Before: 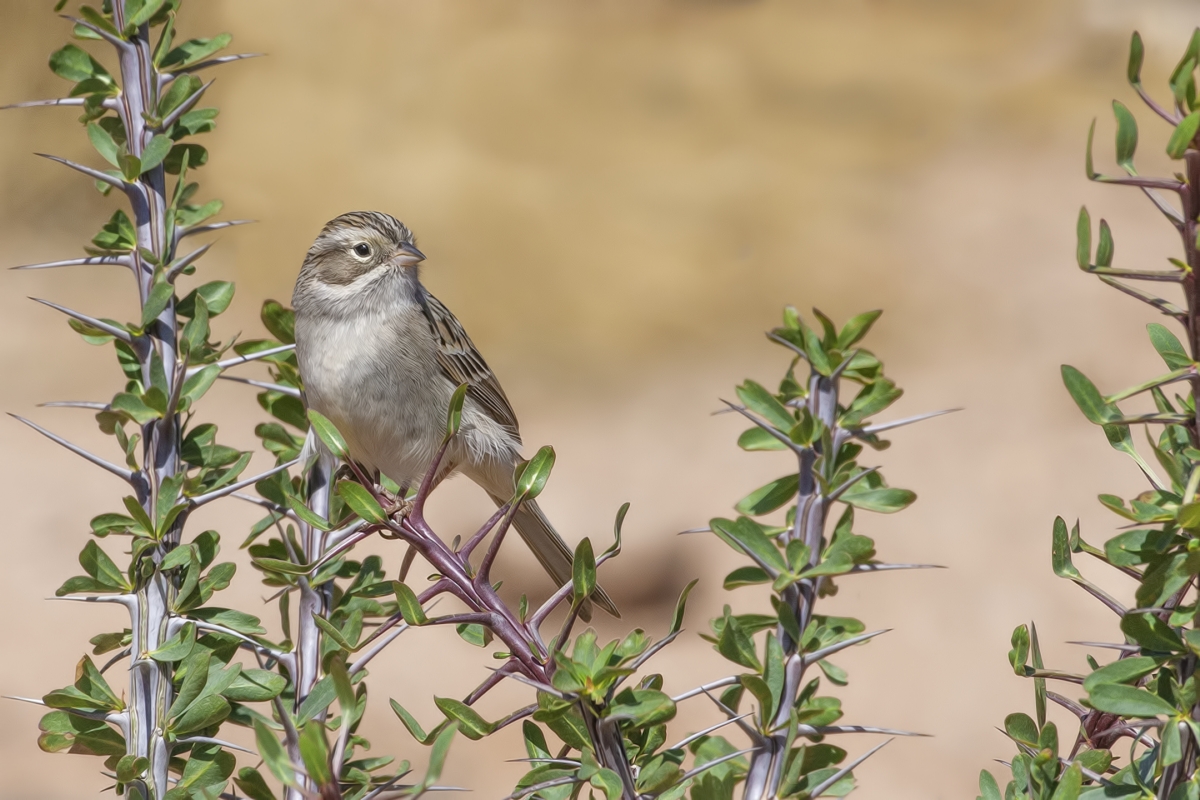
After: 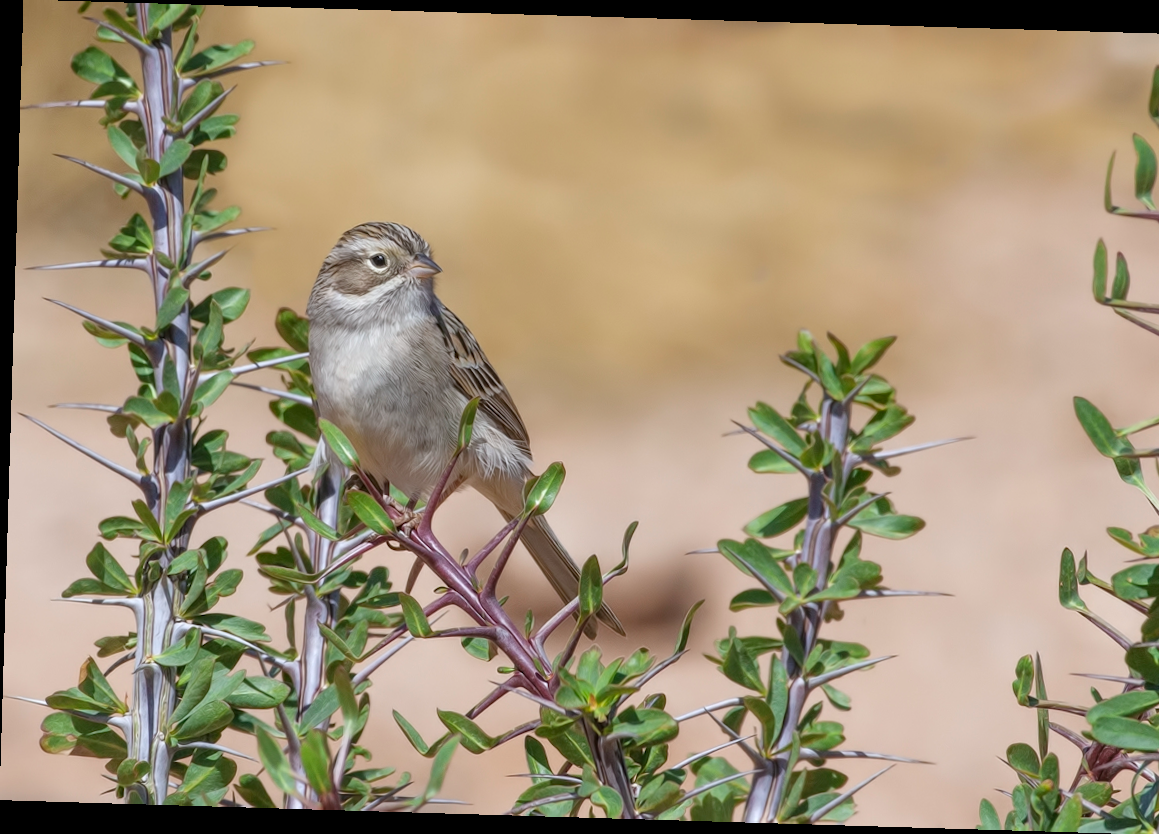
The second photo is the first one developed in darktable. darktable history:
rotate and perspective: rotation 1.72°, automatic cropping off
white balance: red 0.98, blue 1.034
crop and rotate: right 5.167%
